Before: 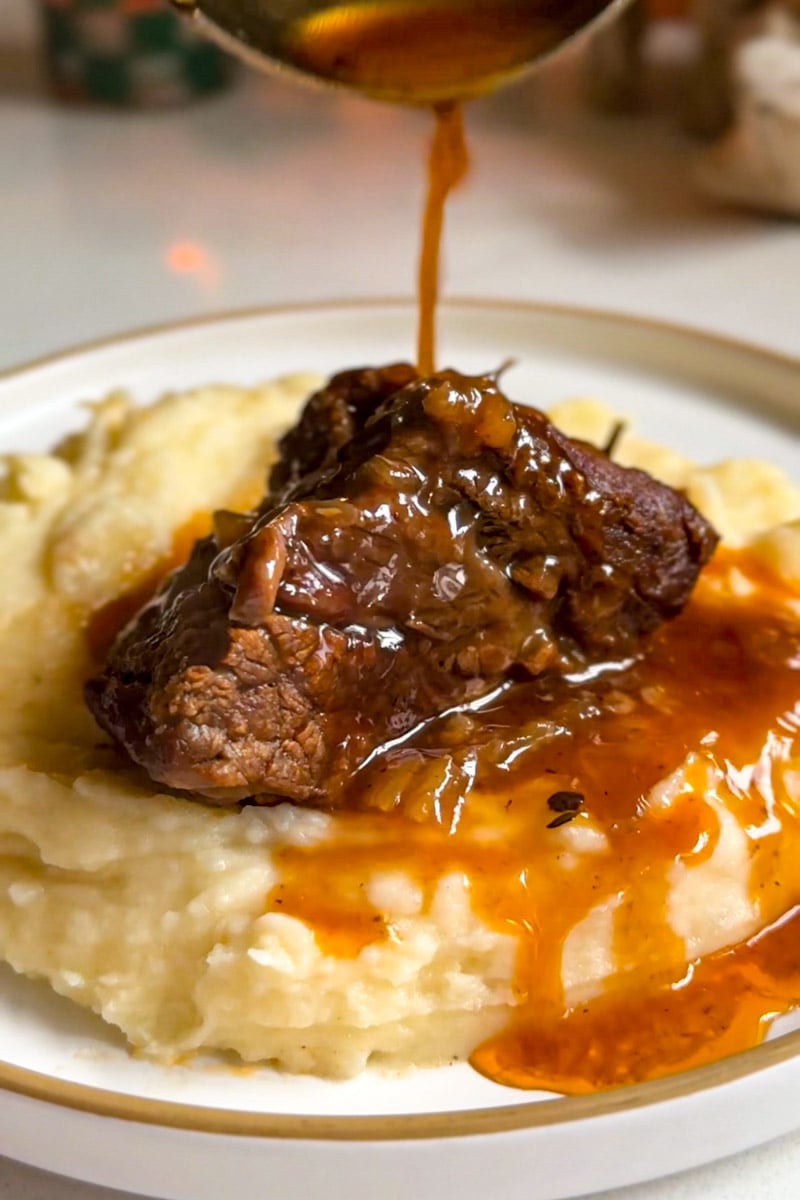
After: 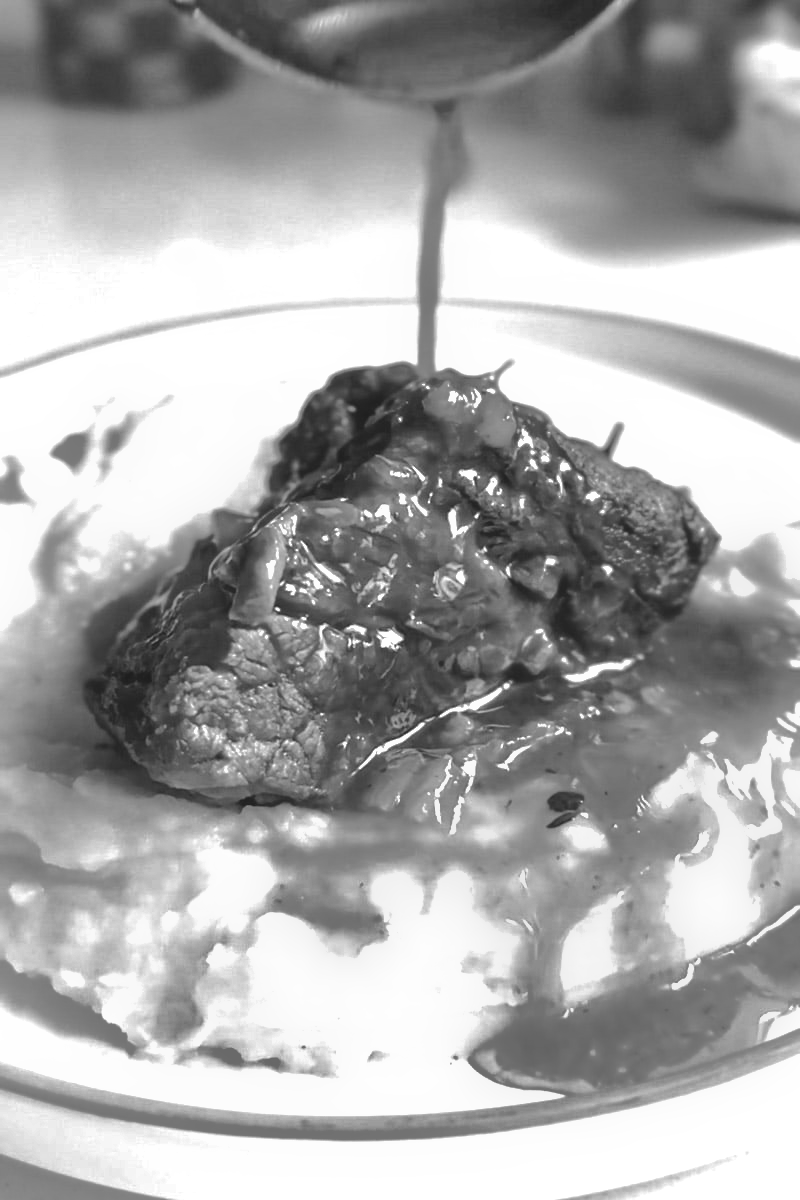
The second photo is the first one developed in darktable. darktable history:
vibrance: on, module defaults
monochrome: on, module defaults
exposure: black level correction -0.005, exposure 1.002 EV, compensate highlight preservation false
shadows and highlights: shadows 40, highlights -60
